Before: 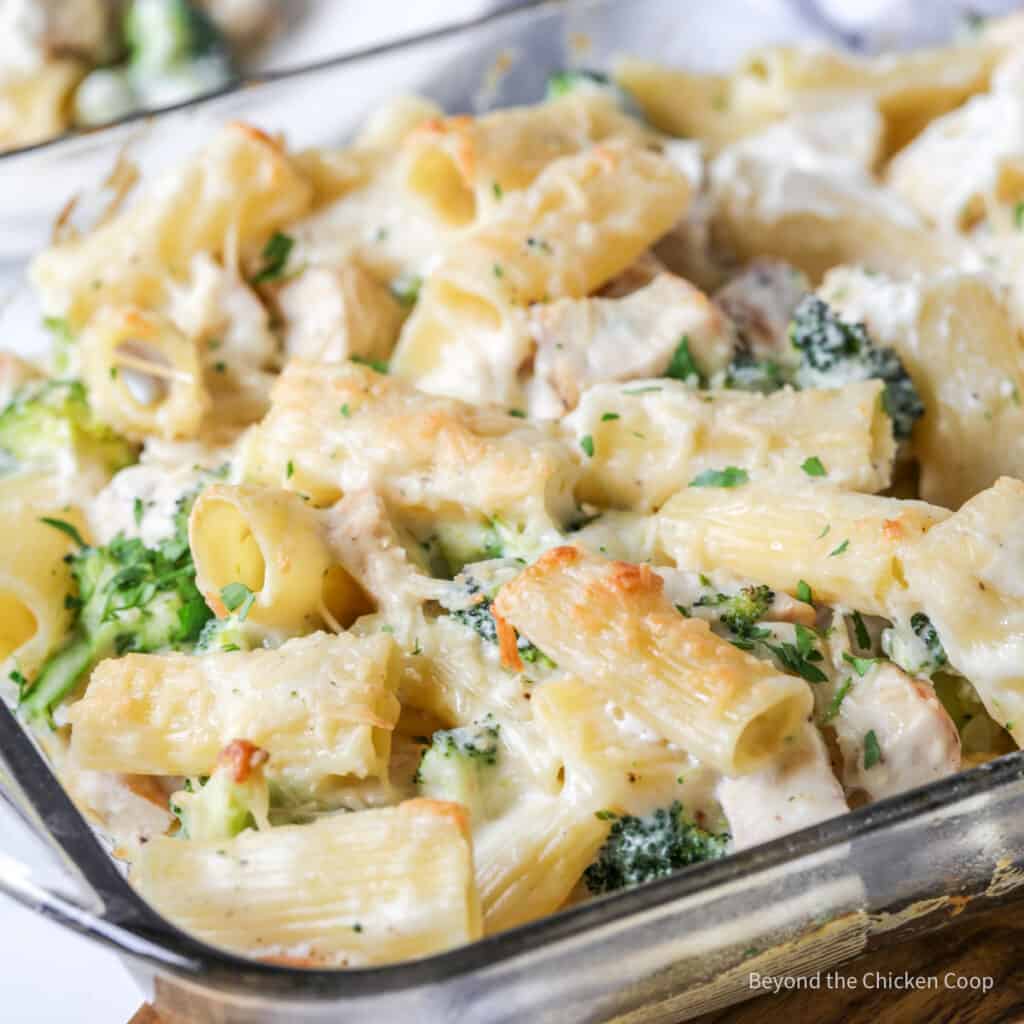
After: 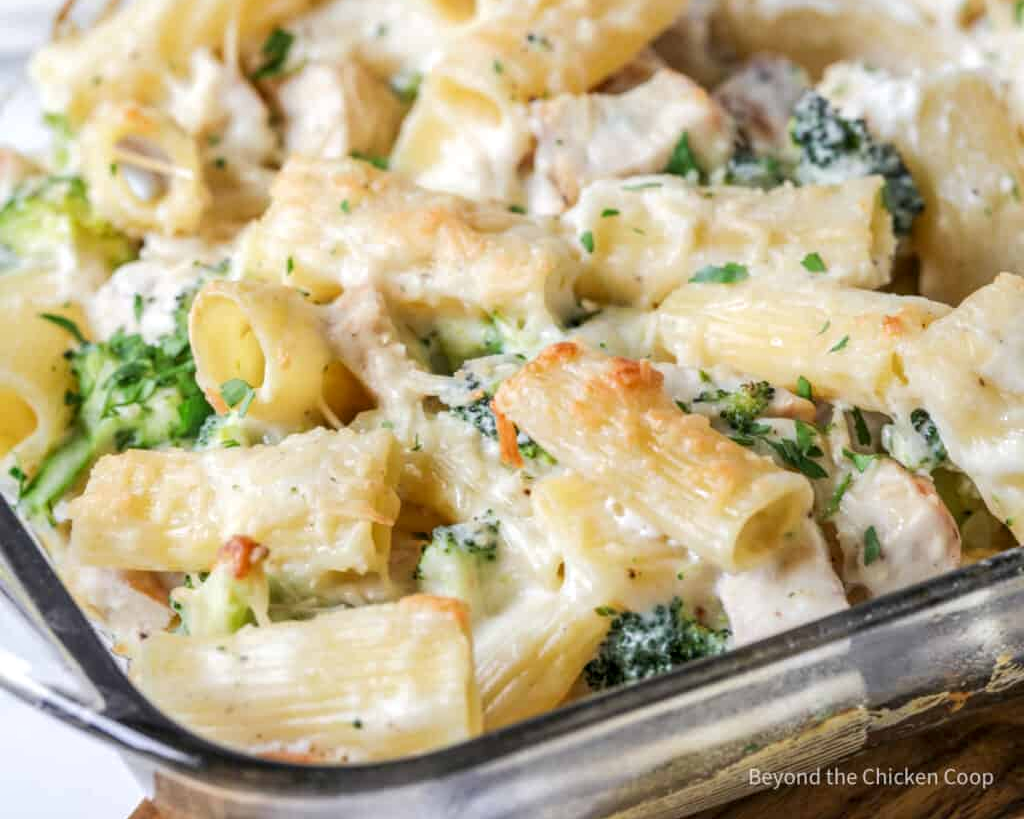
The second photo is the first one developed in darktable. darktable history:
crop and rotate: top 19.998%
local contrast: highlights 100%, shadows 100%, detail 120%, midtone range 0.2
